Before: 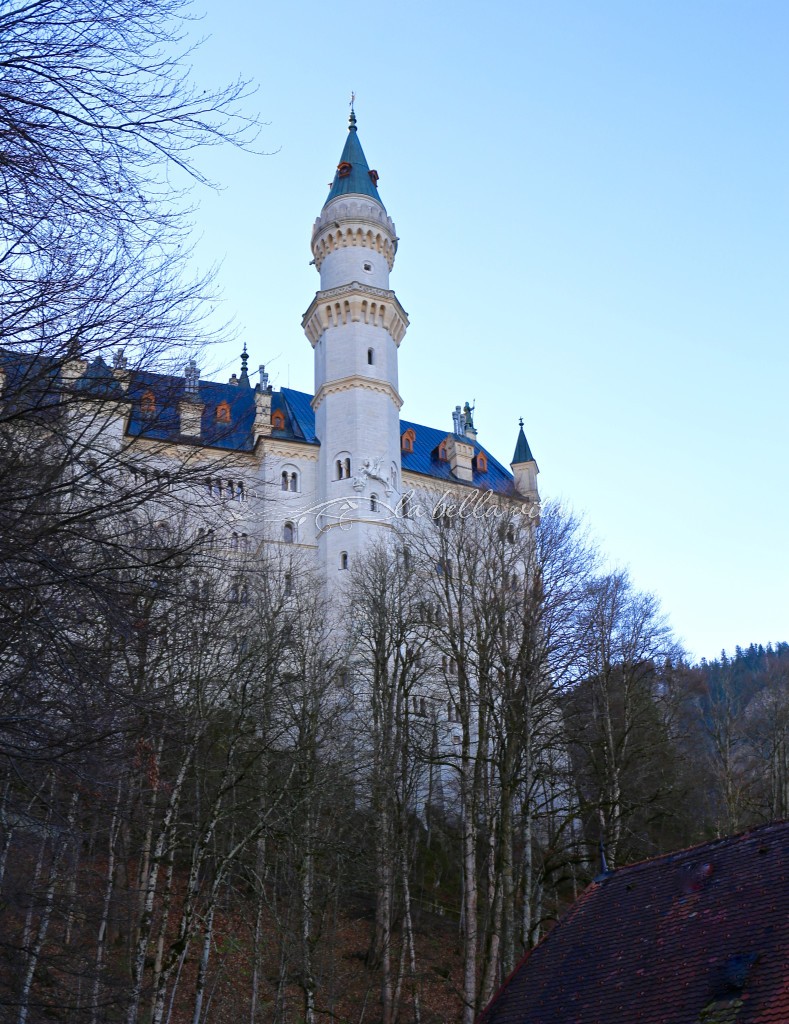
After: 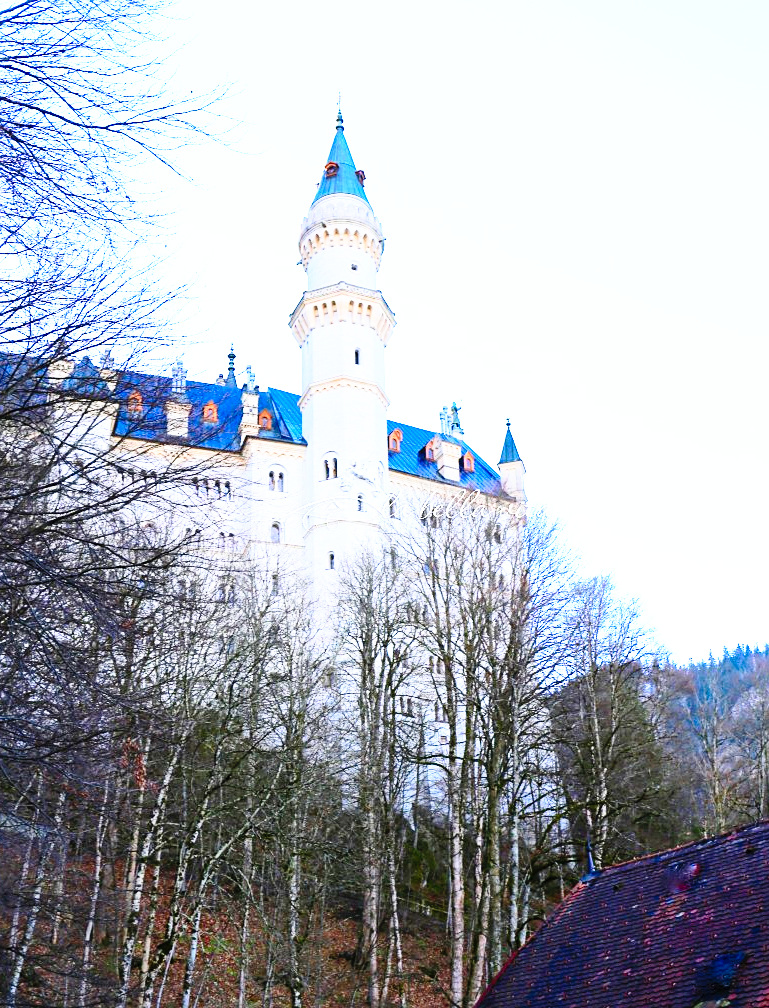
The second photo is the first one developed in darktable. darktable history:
crop and rotate: left 1.737%, right 0.683%, bottom 1.543%
base curve: curves: ch0 [(0, 0) (0.012, 0.01) (0.073, 0.168) (0.31, 0.711) (0.645, 0.957) (1, 1)], preserve colors none
exposure: exposure 0.561 EV, compensate highlight preservation false
contrast brightness saturation: contrast 0.199, brightness 0.158, saturation 0.225
sharpen: amount 0.211
